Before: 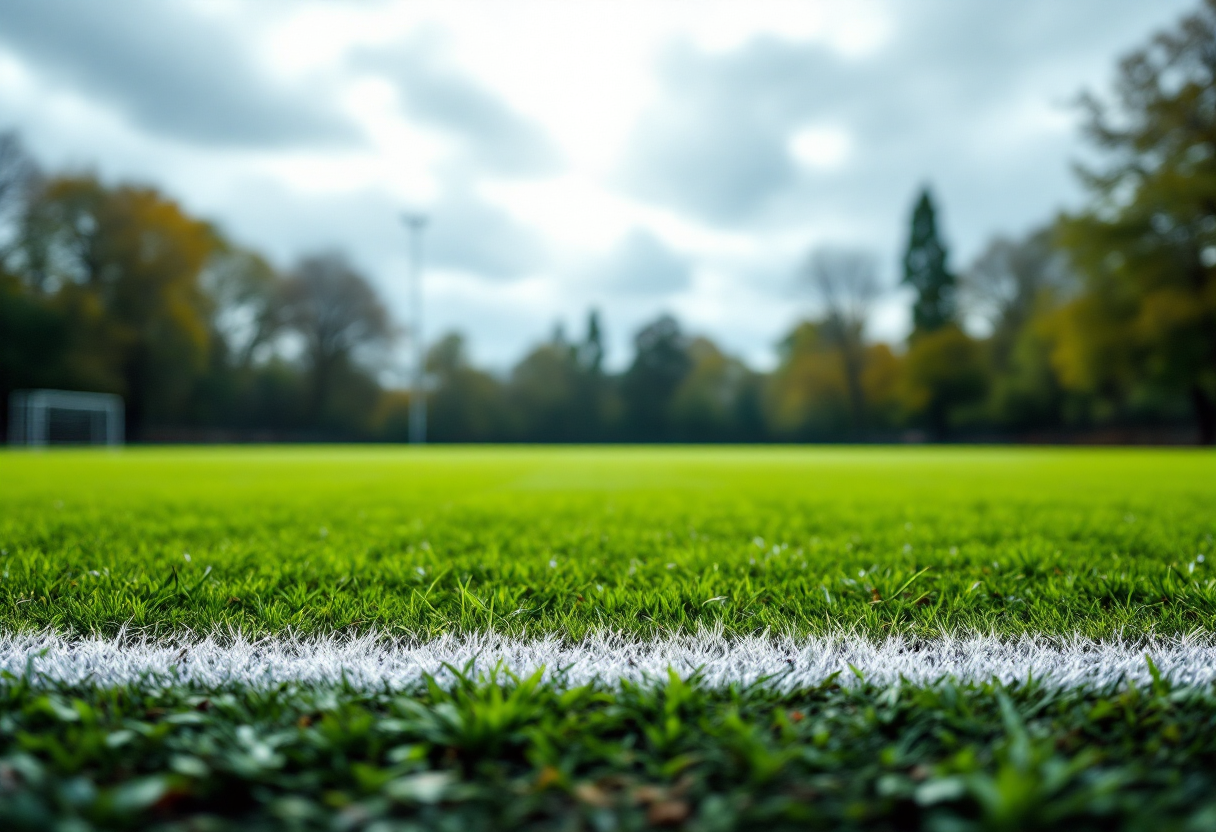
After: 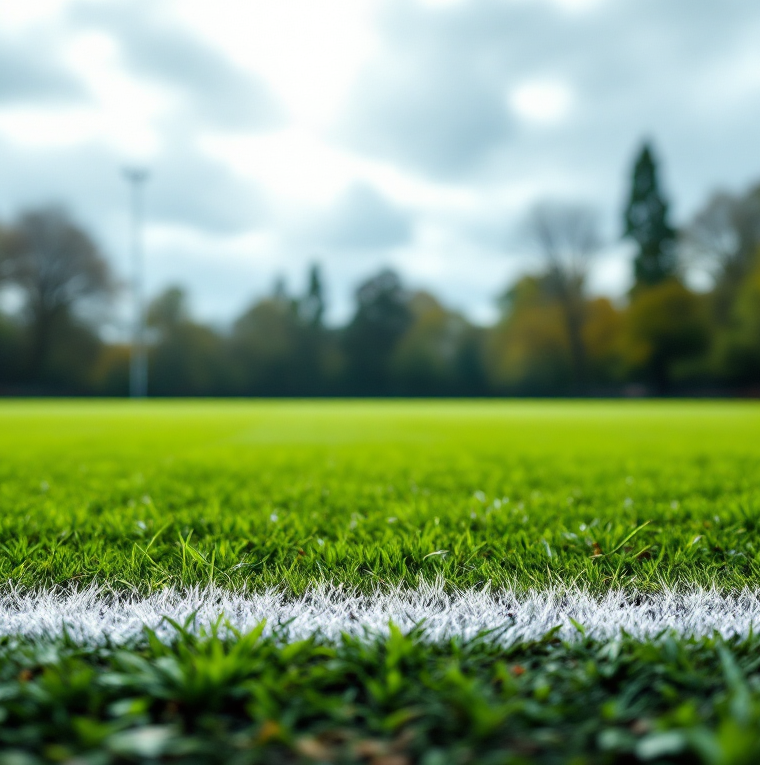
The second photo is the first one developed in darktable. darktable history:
crop and rotate: left 23.025%, top 5.637%, right 14.47%, bottom 2.32%
